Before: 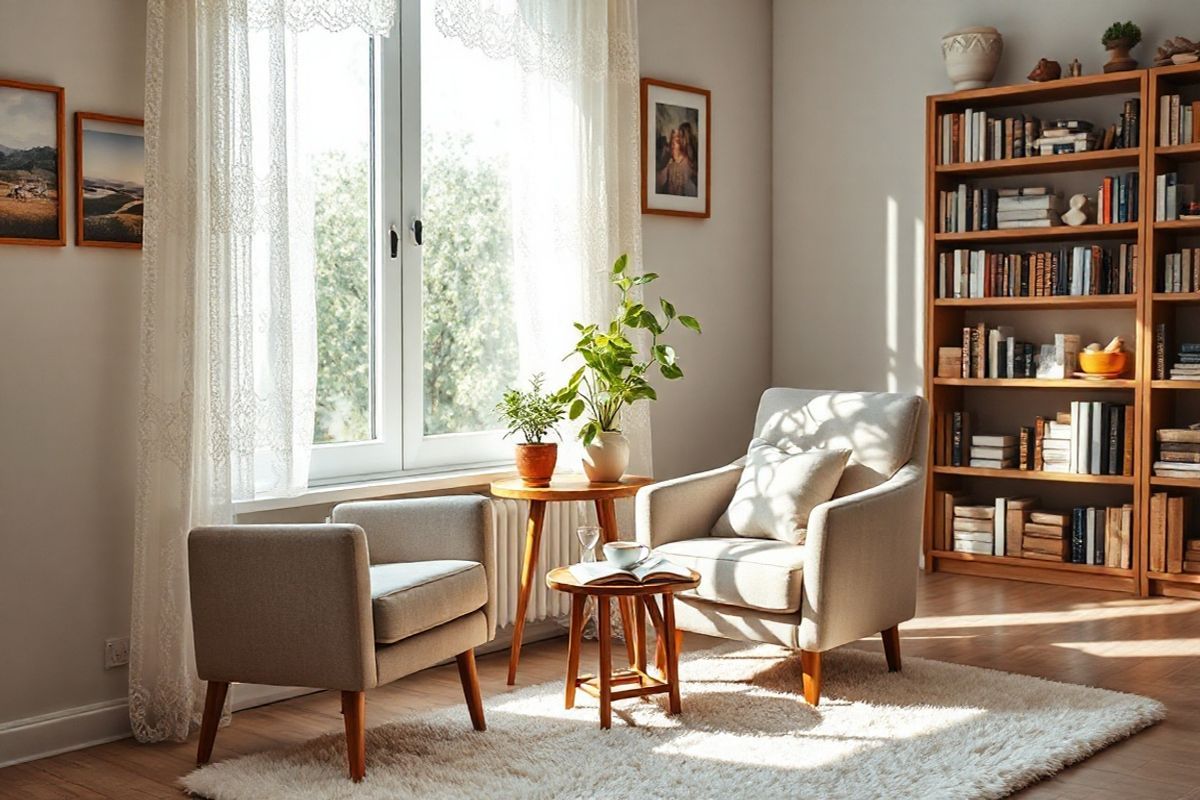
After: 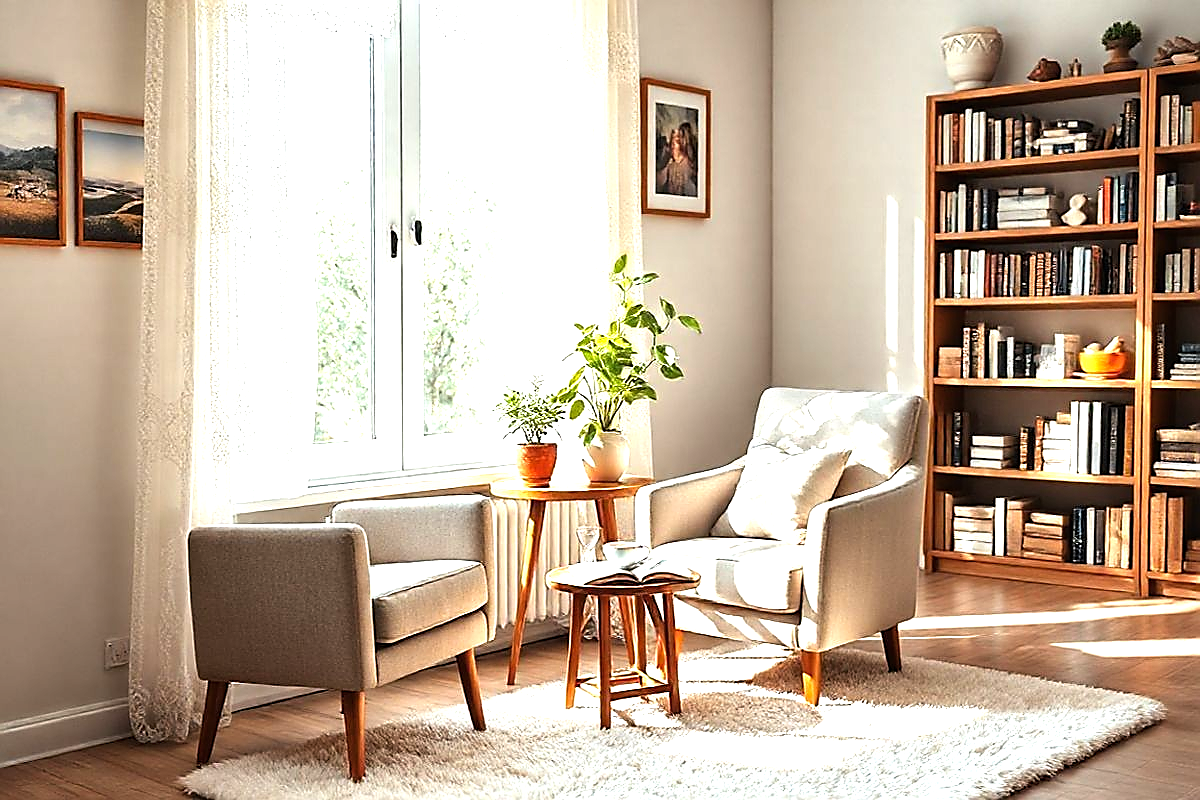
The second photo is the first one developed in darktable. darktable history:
color balance rgb: perceptual saturation grading › global saturation 0.04%, perceptual brilliance grading › global brilliance 20.353%, global vibrance -0.661%, saturation formula JzAzBz (2021)
sharpen: radius 1.364, amount 1.244, threshold 0.754
tone equalizer: -8 EV -0.765 EV, -7 EV -0.684 EV, -6 EV -0.58 EV, -5 EV -0.383 EV, -3 EV 0.365 EV, -2 EV 0.6 EV, -1 EV 0.694 EV, +0 EV 0.763 EV
